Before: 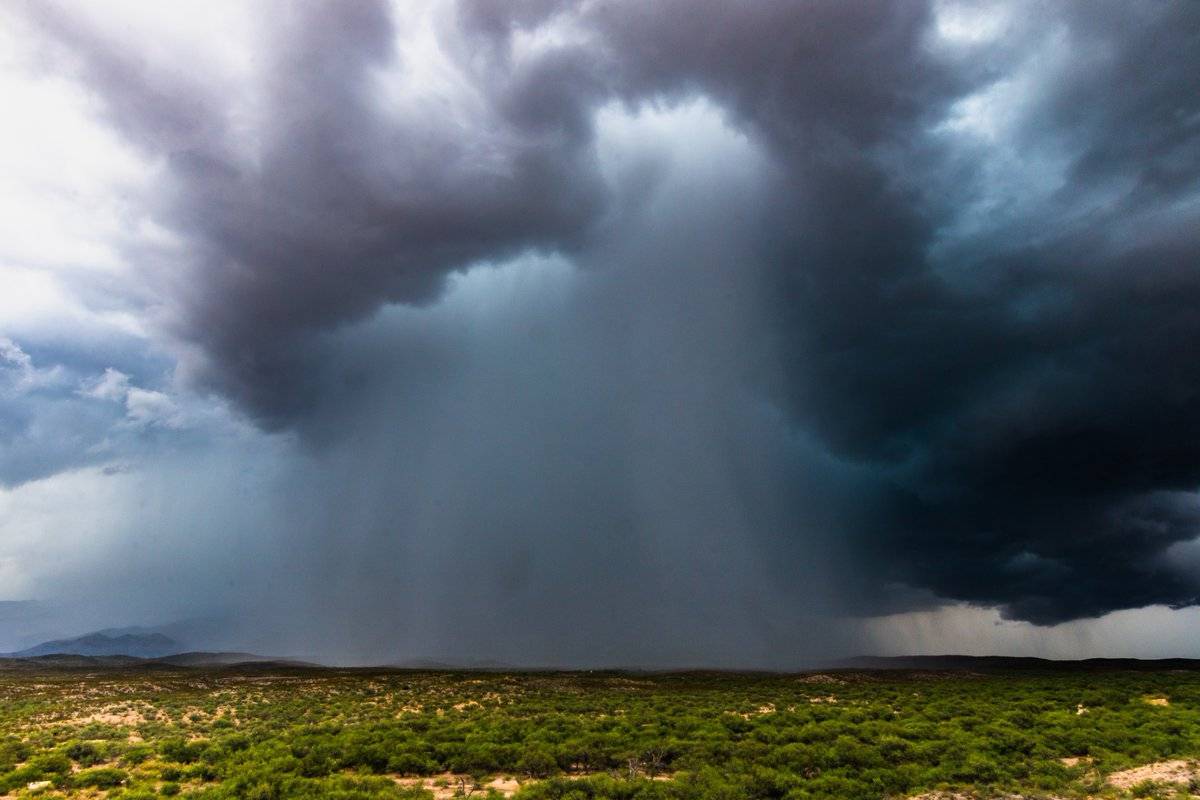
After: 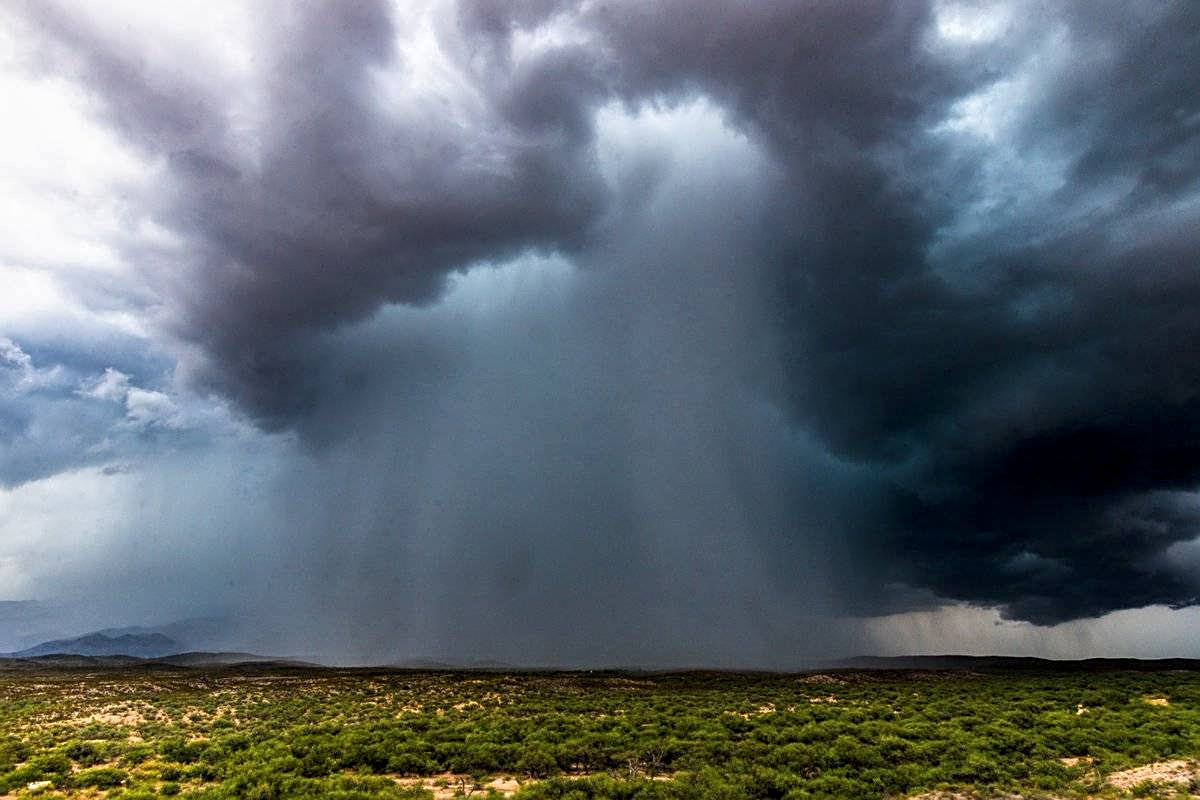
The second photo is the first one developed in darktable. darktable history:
local contrast: highlights 97%, shadows 89%, detail 160%, midtone range 0.2
sharpen: on, module defaults
